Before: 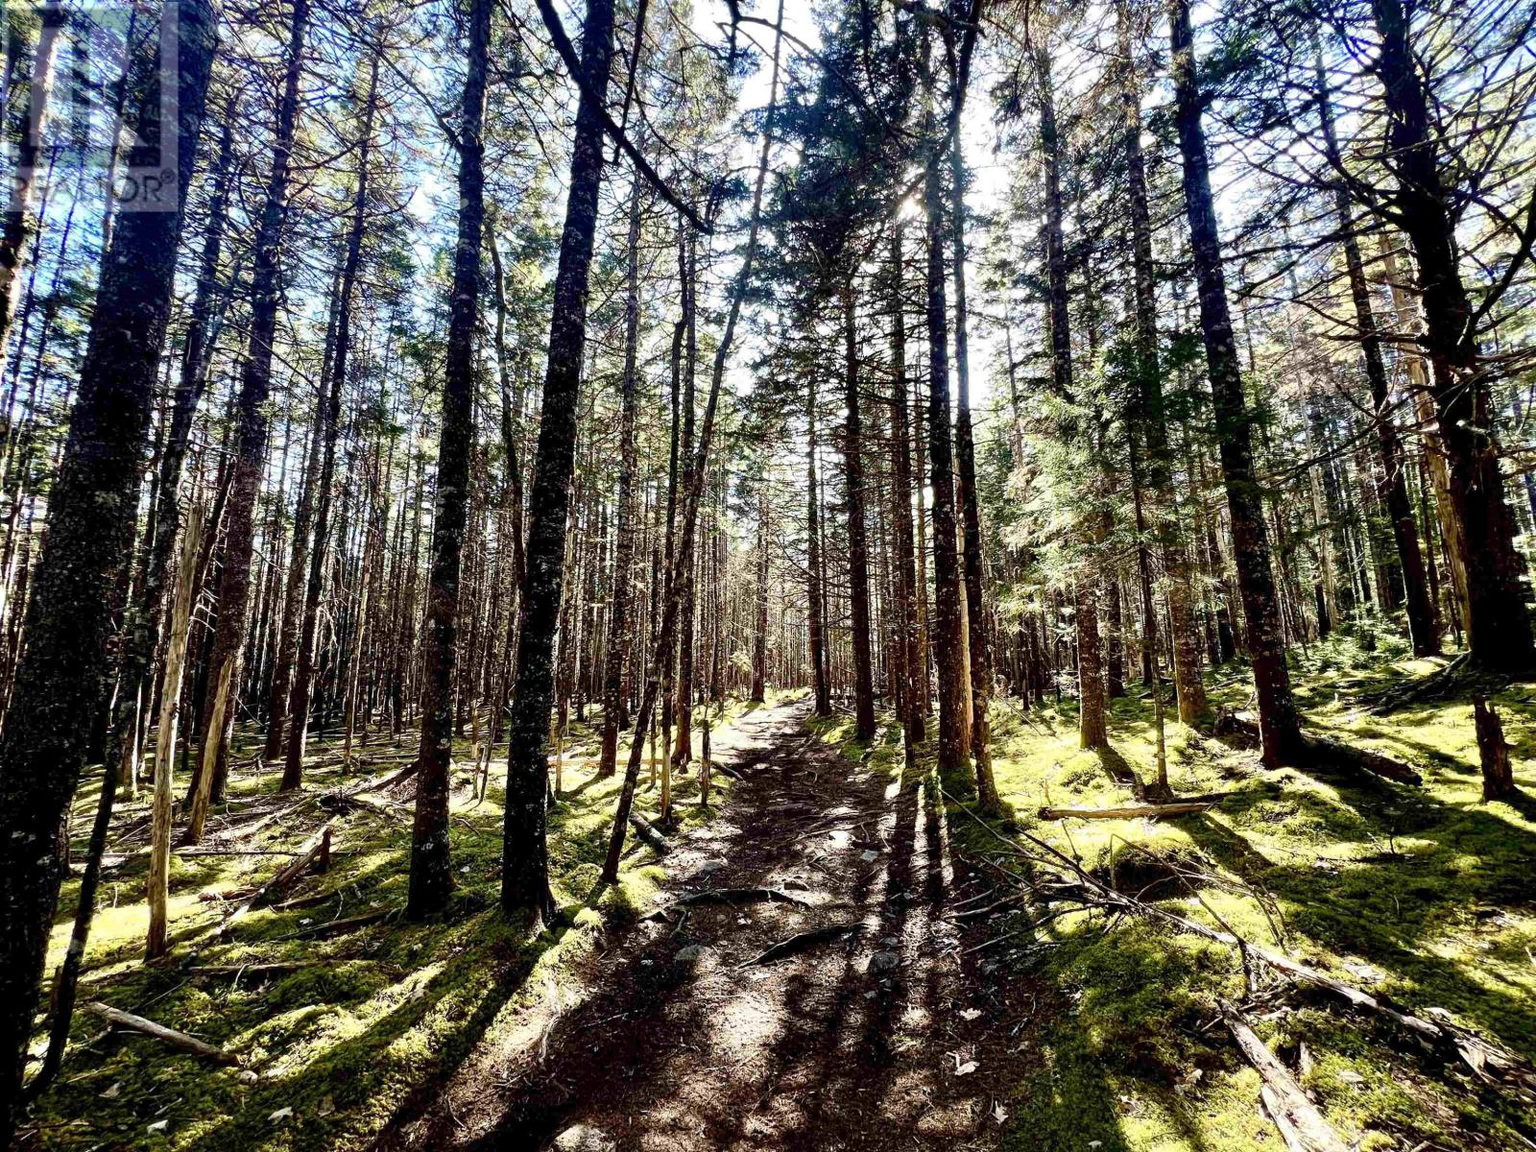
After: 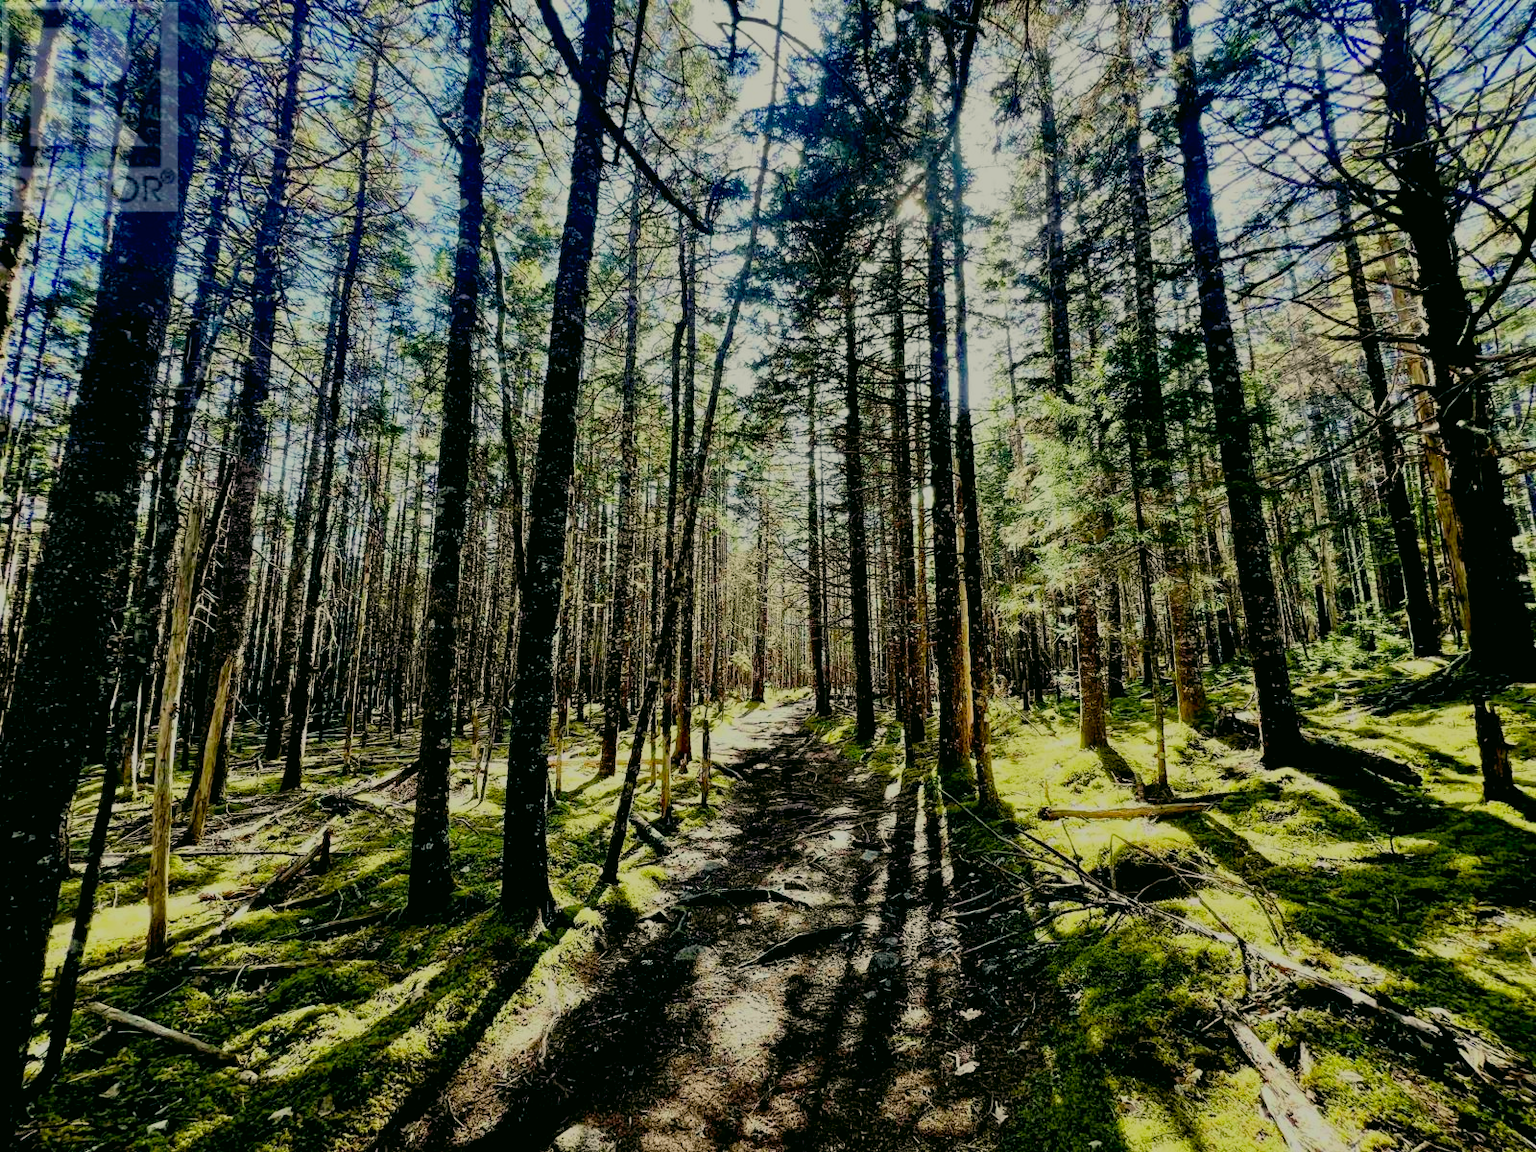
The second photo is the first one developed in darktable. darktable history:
filmic rgb: black relative exposure -8.79 EV, white relative exposure 4.98 EV, threshold 6 EV, target black luminance 0%, hardness 3.77, latitude 66.34%, contrast 0.822, highlights saturation mix 10%, shadows ↔ highlights balance 20%, add noise in highlights 0.1, color science v4 (2020), iterations of high-quality reconstruction 0, type of noise poissonian, enable highlight reconstruction true
color correction: highlights a* -0.482, highlights b* 9.48, shadows a* -9.48, shadows b* 0.803
exposure: black level correction 0.001, exposure -0.2 EV, compensate highlight preservation false
